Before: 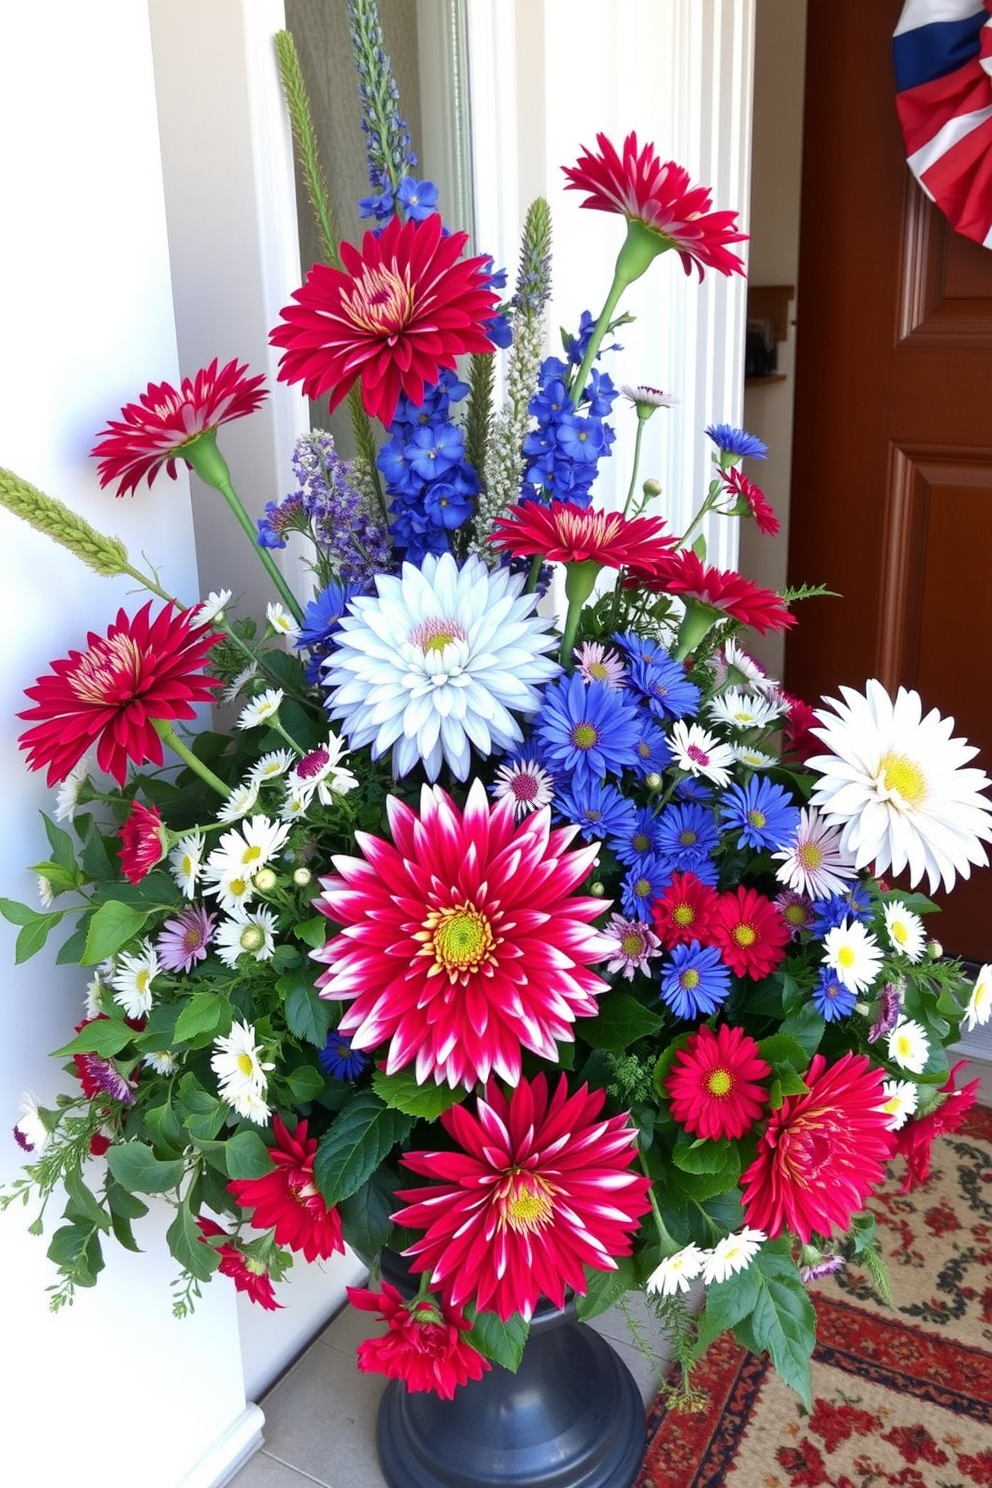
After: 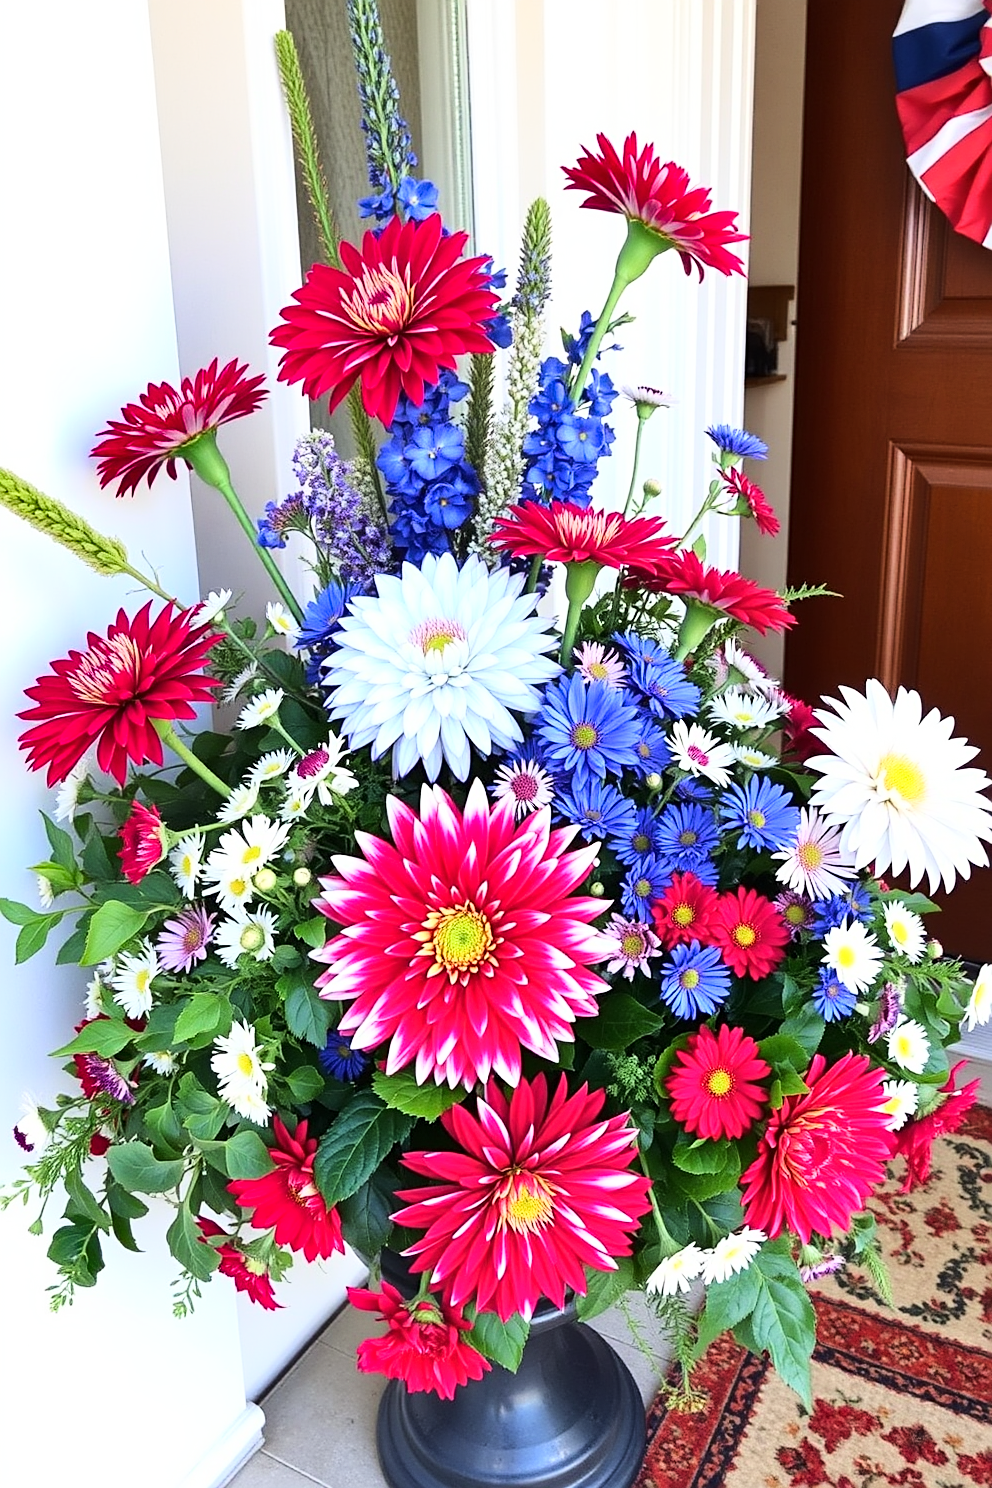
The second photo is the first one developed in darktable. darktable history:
sharpen: on, module defaults
base curve: curves: ch0 [(0, 0) (0.028, 0.03) (0.121, 0.232) (0.46, 0.748) (0.859, 0.968) (1, 1)]
color calibration: illuminant same as pipeline (D50), adaptation XYZ, x 0.346, y 0.357, temperature 5020.25 K
shadows and highlights: low approximation 0.01, soften with gaussian
